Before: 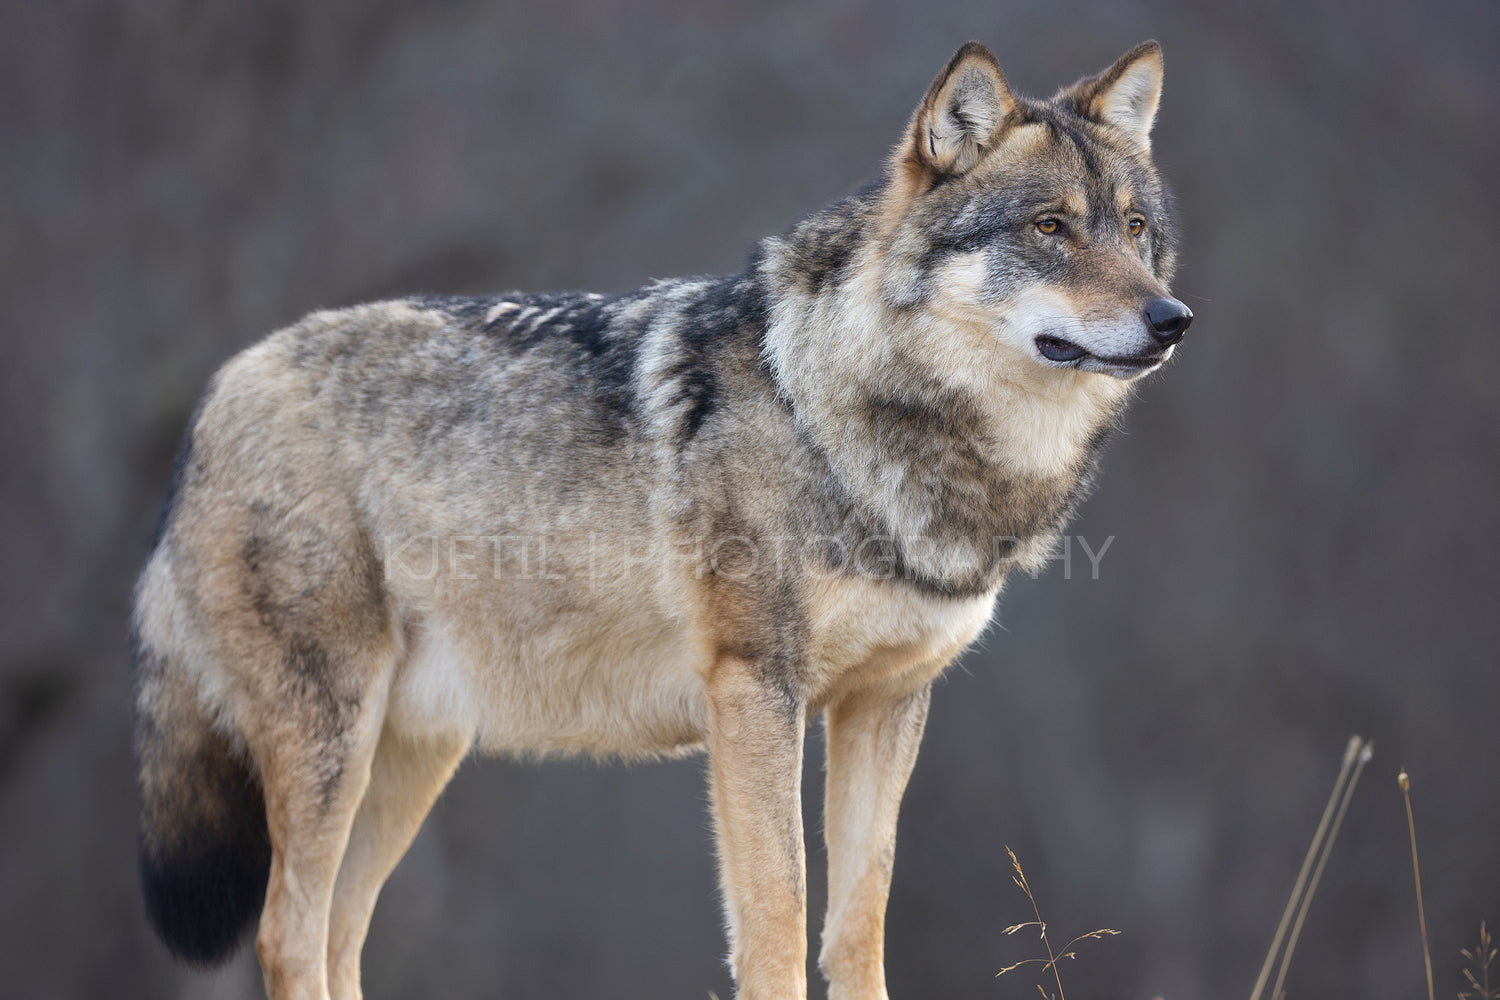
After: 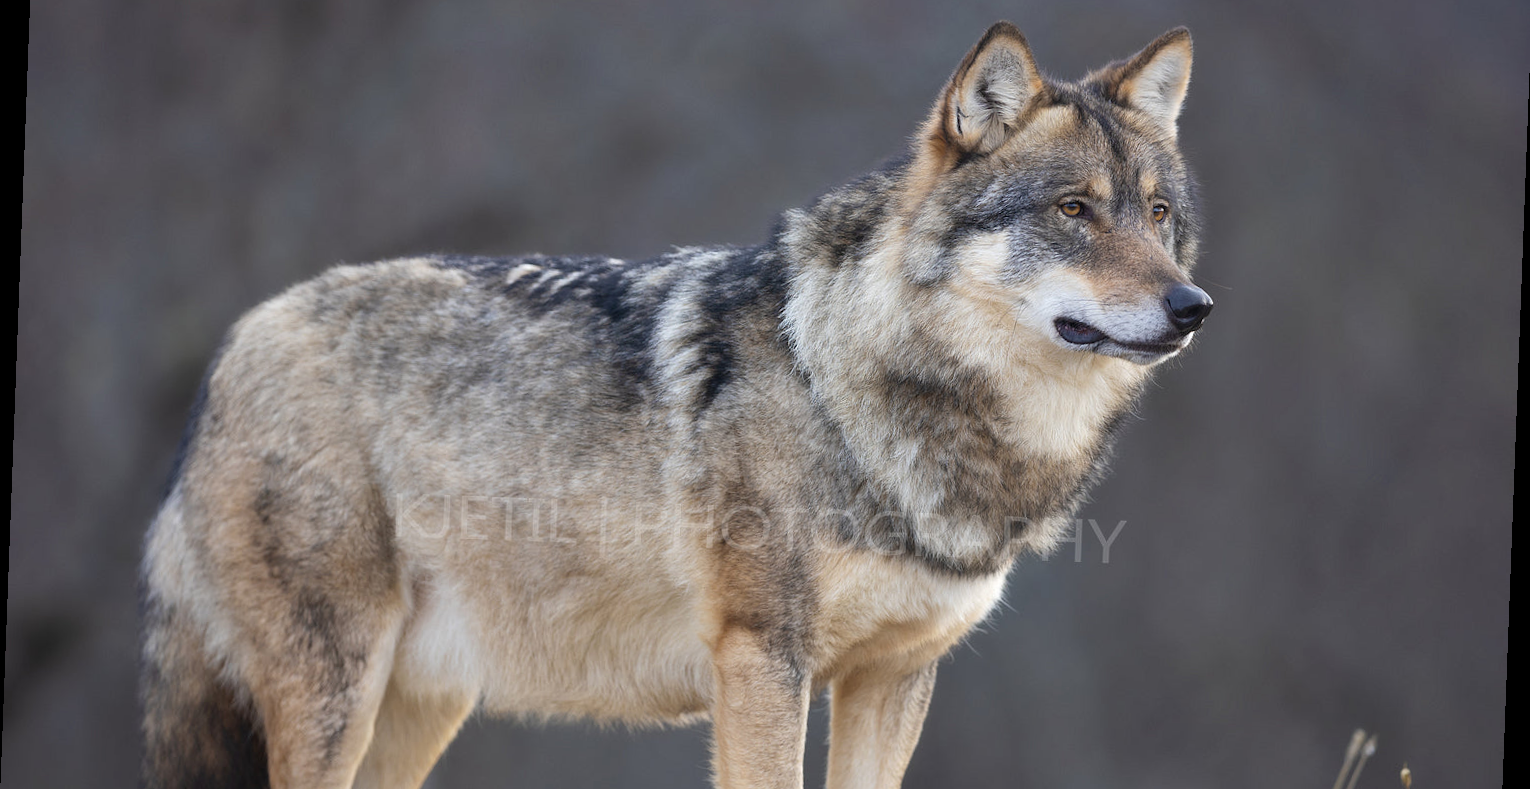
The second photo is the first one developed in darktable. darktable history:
crop: left 0.387%, top 5.469%, bottom 19.809%
rotate and perspective: rotation 2.17°, automatic cropping off
